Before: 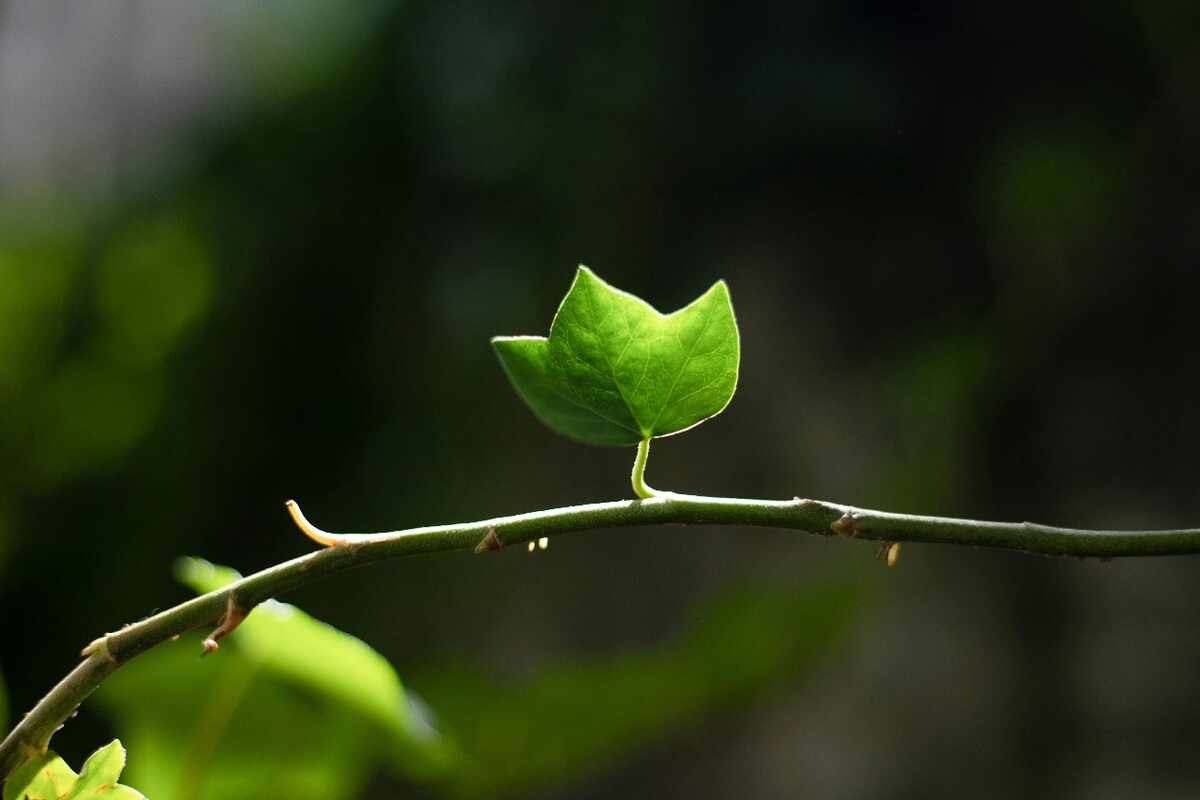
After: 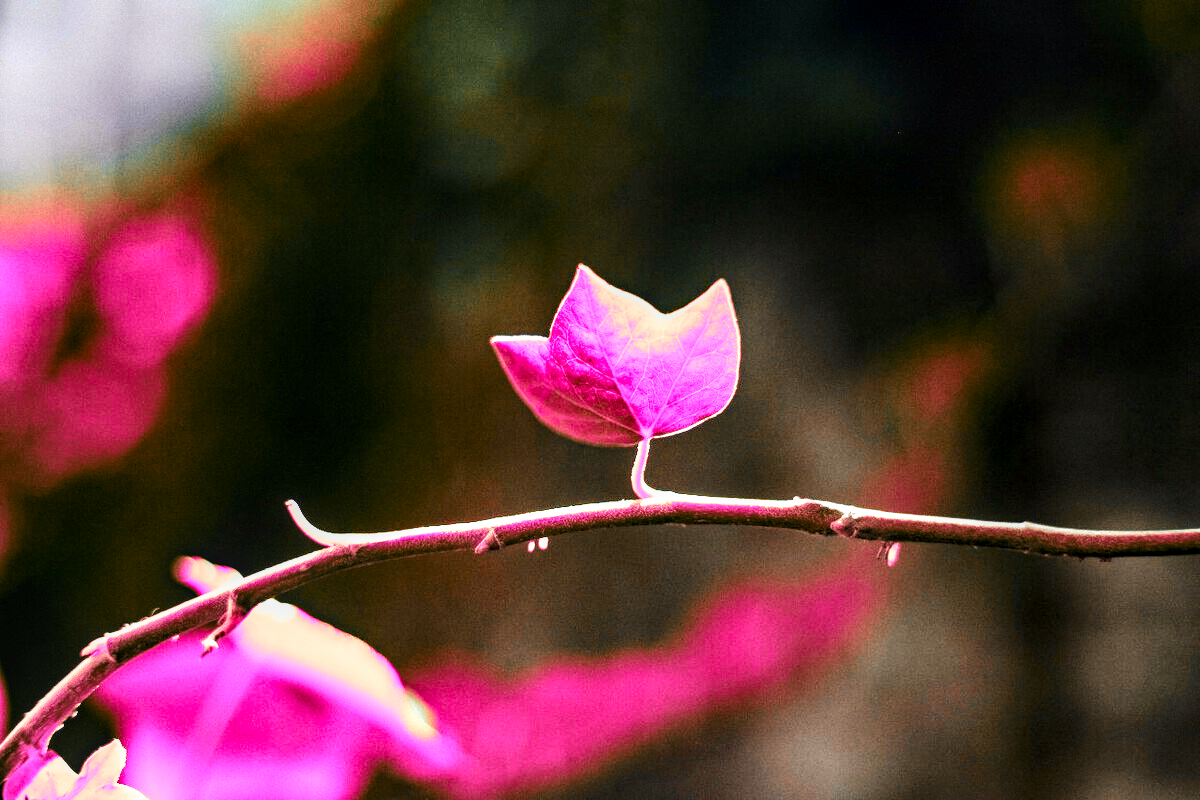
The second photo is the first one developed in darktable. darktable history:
local contrast: detail 130%
color zones: curves: ch2 [(0, 0.488) (0.143, 0.417) (0.286, 0.212) (0.429, 0.179) (0.571, 0.154) (0.714, 0.415) (0.857, 0.495) (1, 0.488)], mix 25.65%
exposure: black level correction 0, exposure 0.89 EV, compensate highlight preservation false
haze removal: adaptive false
base curve: curves: ch0 [(0, 0) (0.007, 0.004) (0.027, 0.03) (0.046, 0.07) (0.207, 0.54) (0.442, 0.872) (0.673, 0.972) (1, 1)], preserve colors none
